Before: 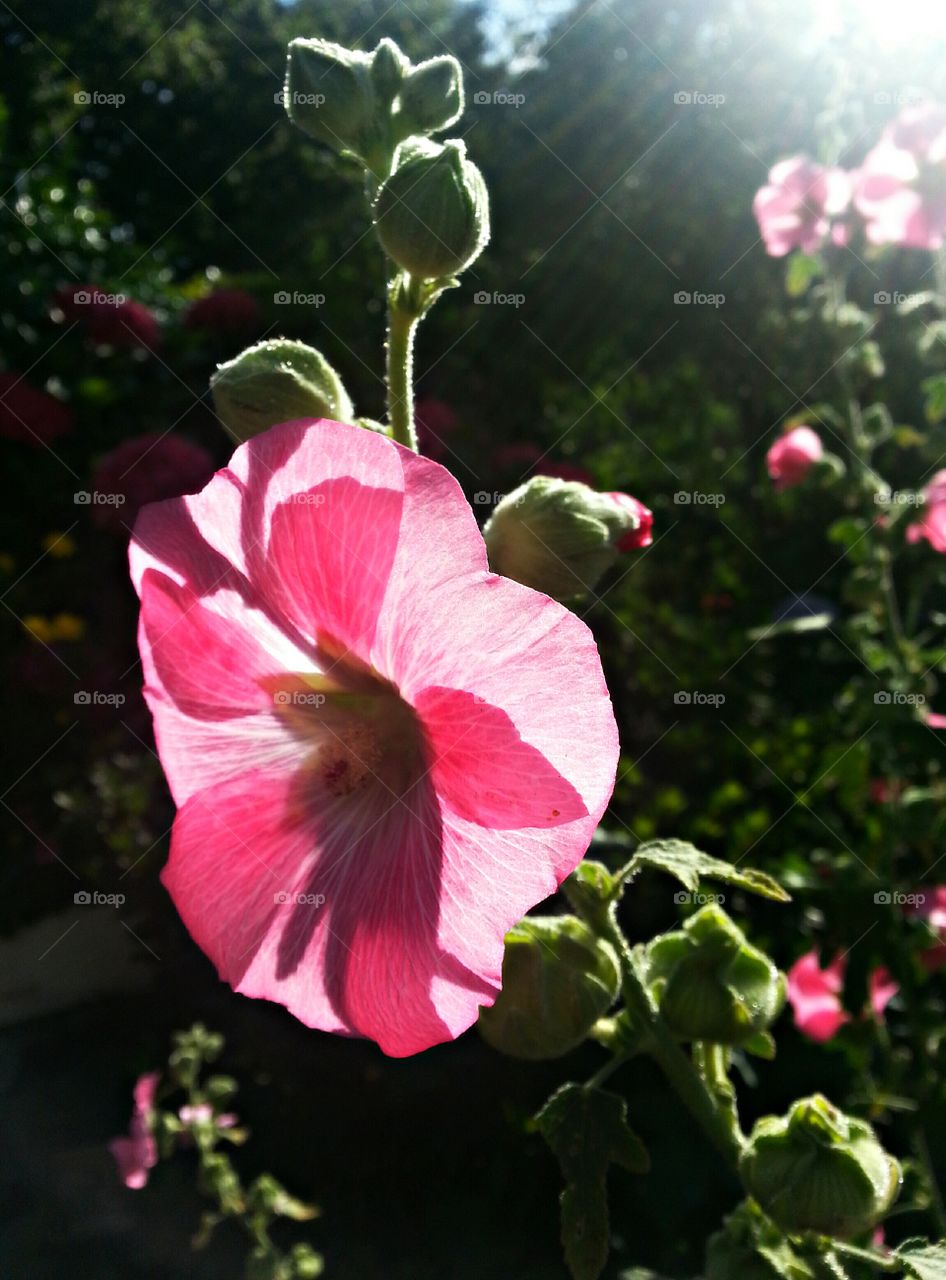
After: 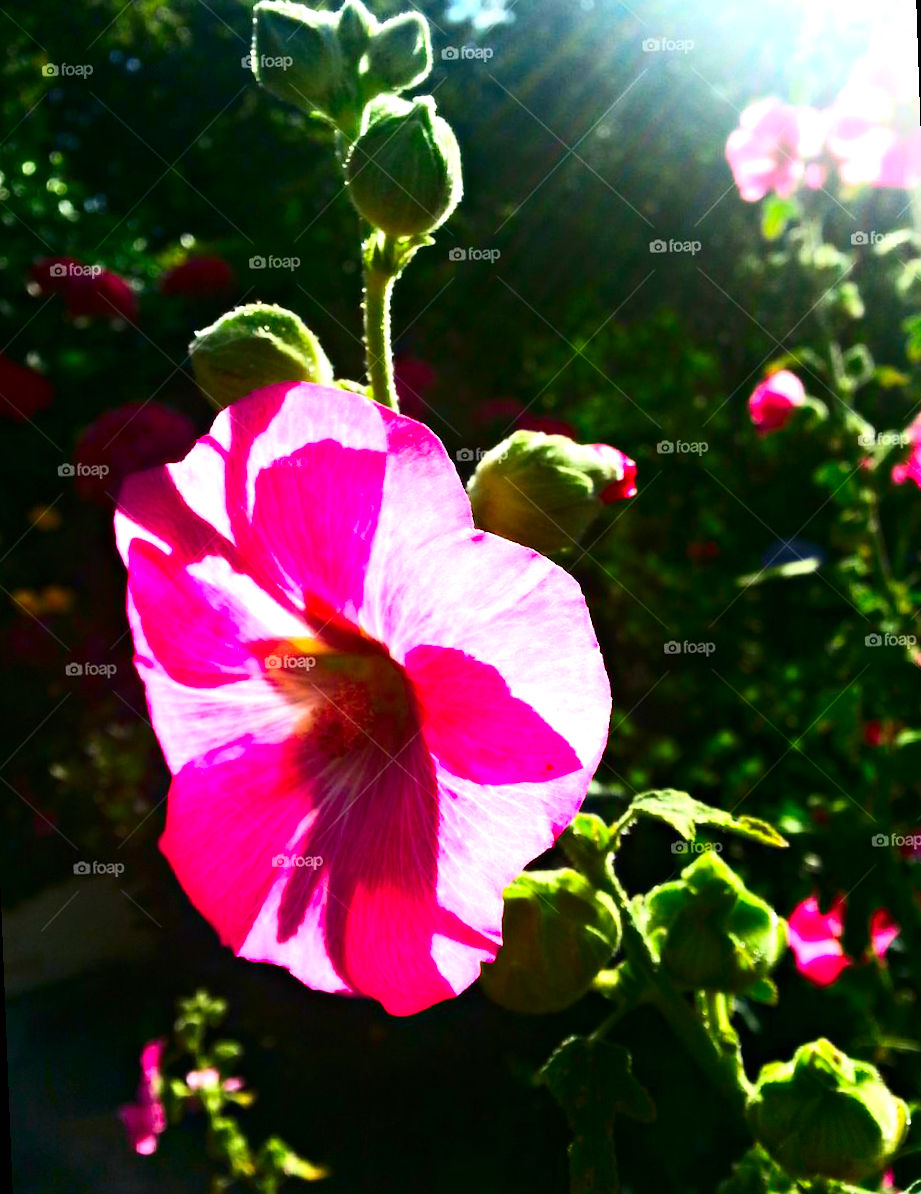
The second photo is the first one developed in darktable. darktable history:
exposure: black level correction 0, exposure 0.6 EV, compensate exposure bias true, compensate highlight preservation false
contrast brightness saturation: contrast 0.26, brightness 0.02, saturation 0.87
rotate and perspective: rotation -2.12°, lens shift (vertical) 0.009, lens shift (horizontal) -0.008, automatic cropping original format, crop left 0.036, crop right 0.964, crop top 0.05, crop bottom 0.959
